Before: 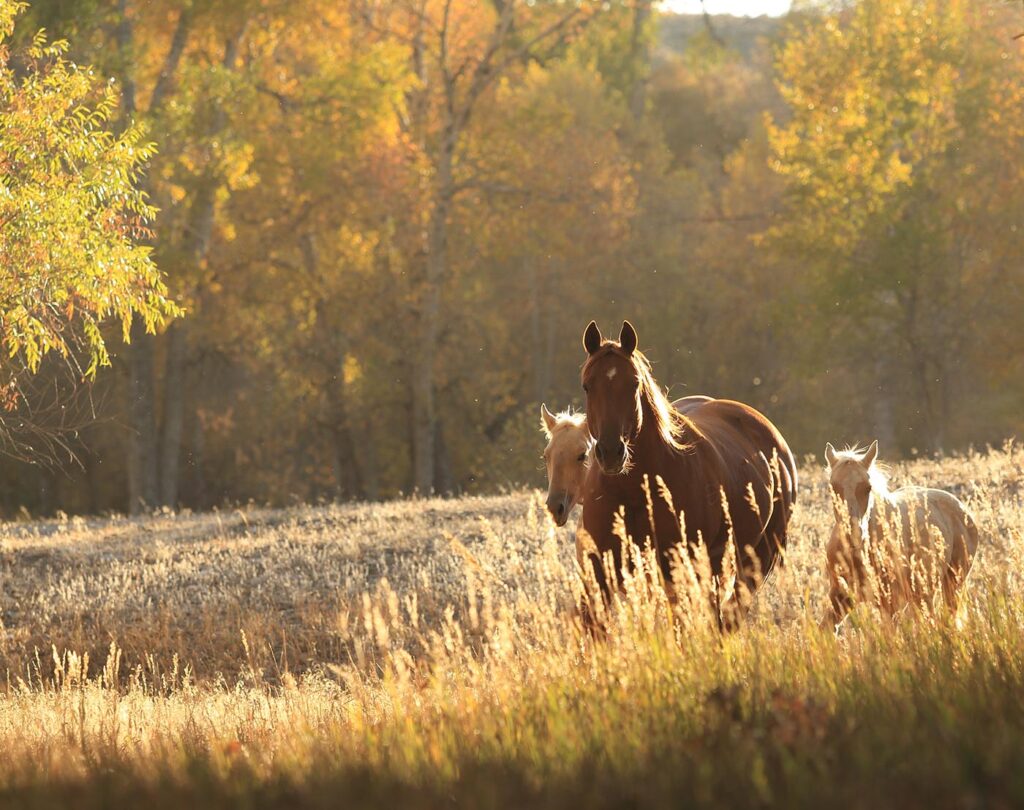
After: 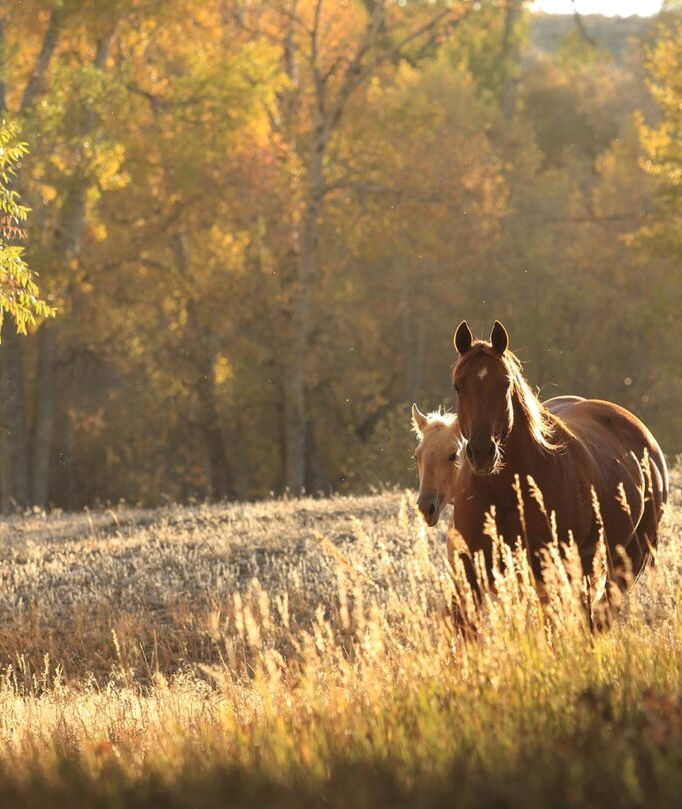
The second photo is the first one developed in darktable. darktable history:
crop and rotate: left 12.648%, right 20.685%
local contrast: highlights 100%, shadows 100%, detail 120%, midtone range 0.2
